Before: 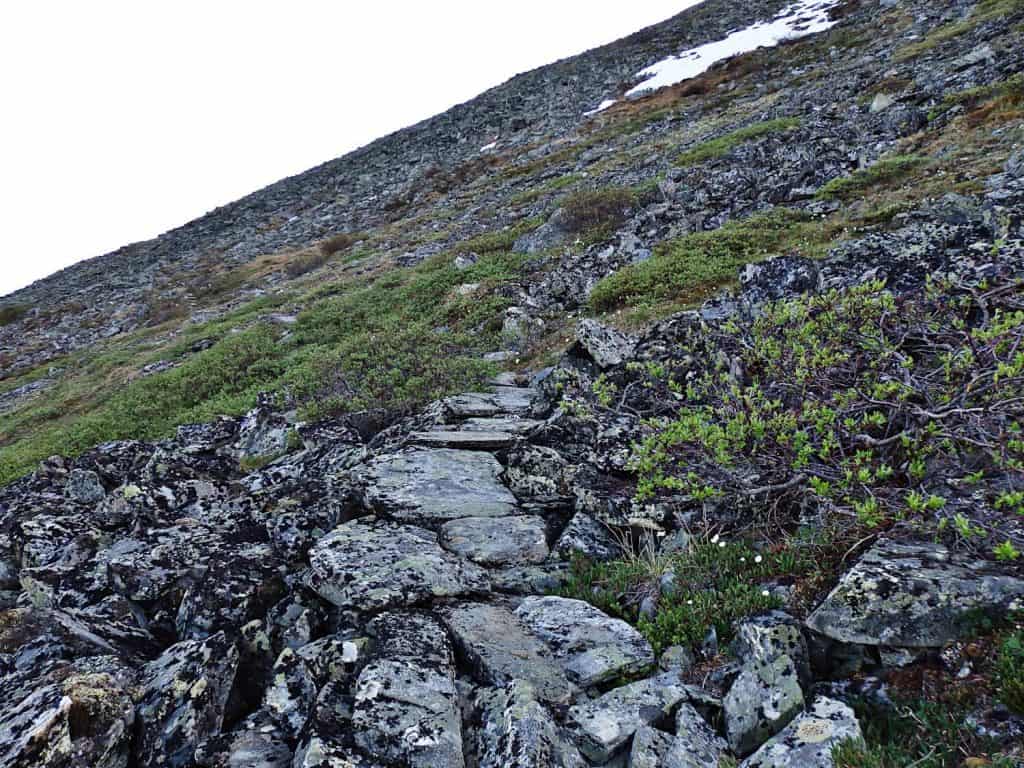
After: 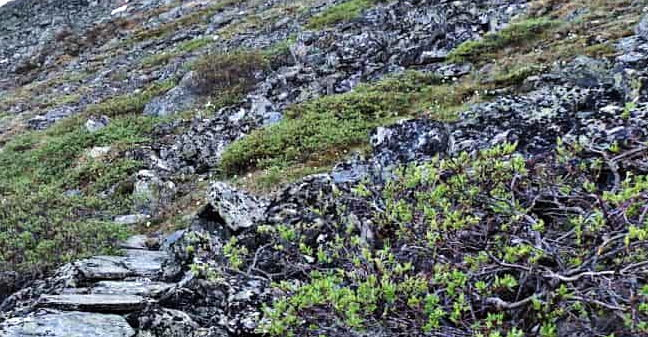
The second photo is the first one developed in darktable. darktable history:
filmic rgb: middle gray luminance 18.41%, black relative exposure -11.53 EV, white relative exposure 2.55 EV, threshold 2.96 EV, target black luminance 0%, hardness 8.47, latitude 98.77%, contrast 1.08, shadows ↔ highlights balance 0.635%, color science v6 (2022), iterations of high-quality reconstruction 0, enable highlight reconstruction true
exposure: black level correction 0, exposure 0.692 EV, compensate highlight preservation false
crop: left 36.094%, top 17.958%, right 0.527%, bottom 38.124%
